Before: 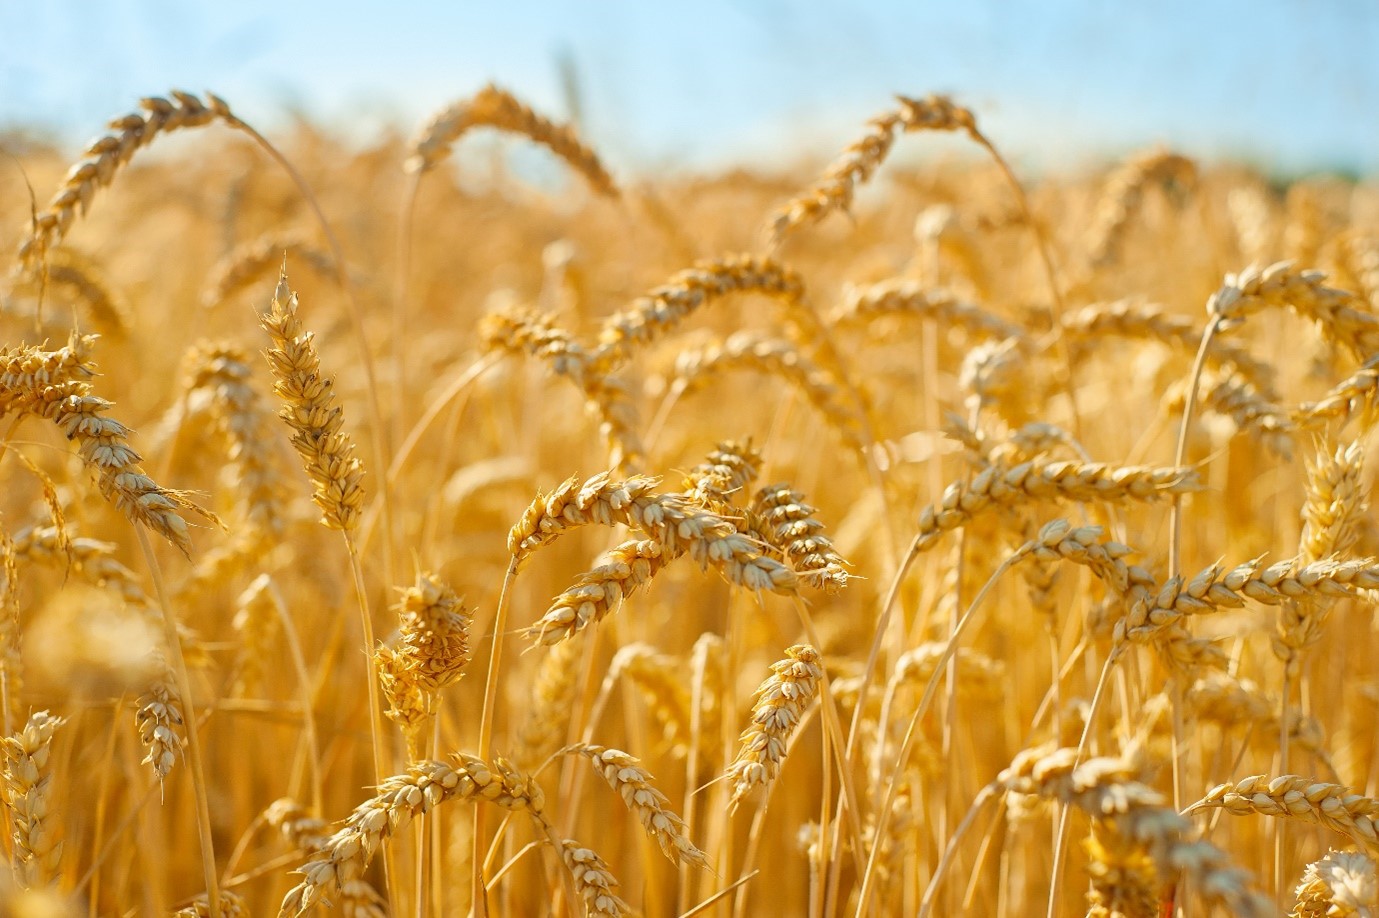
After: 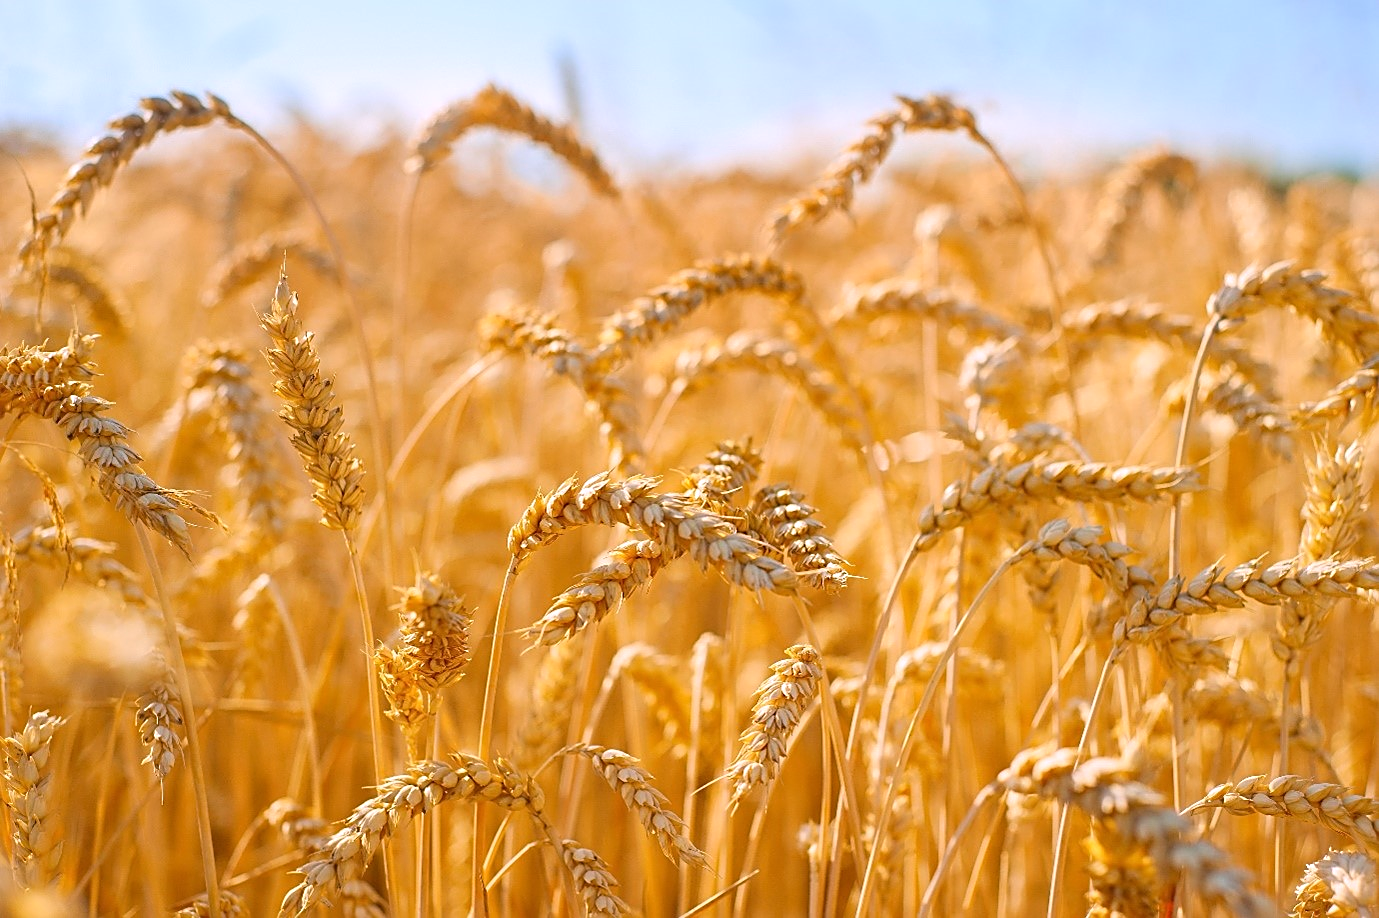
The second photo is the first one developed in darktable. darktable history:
sharpen: on, module defaults
white balance: red 1.066, blue 1.119
